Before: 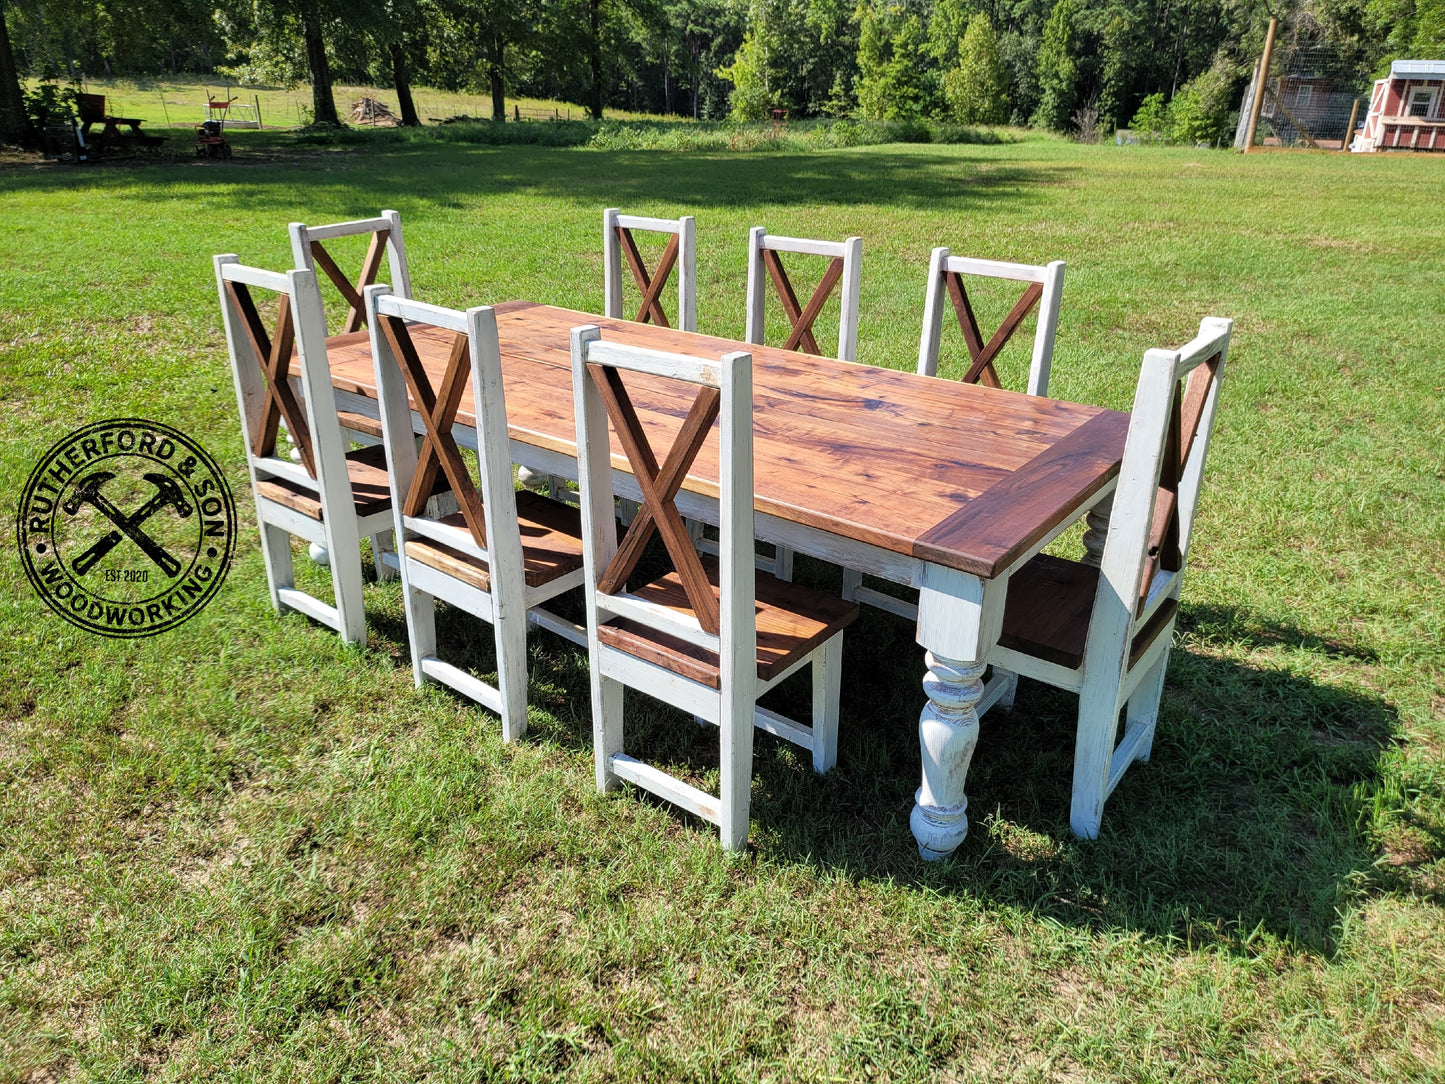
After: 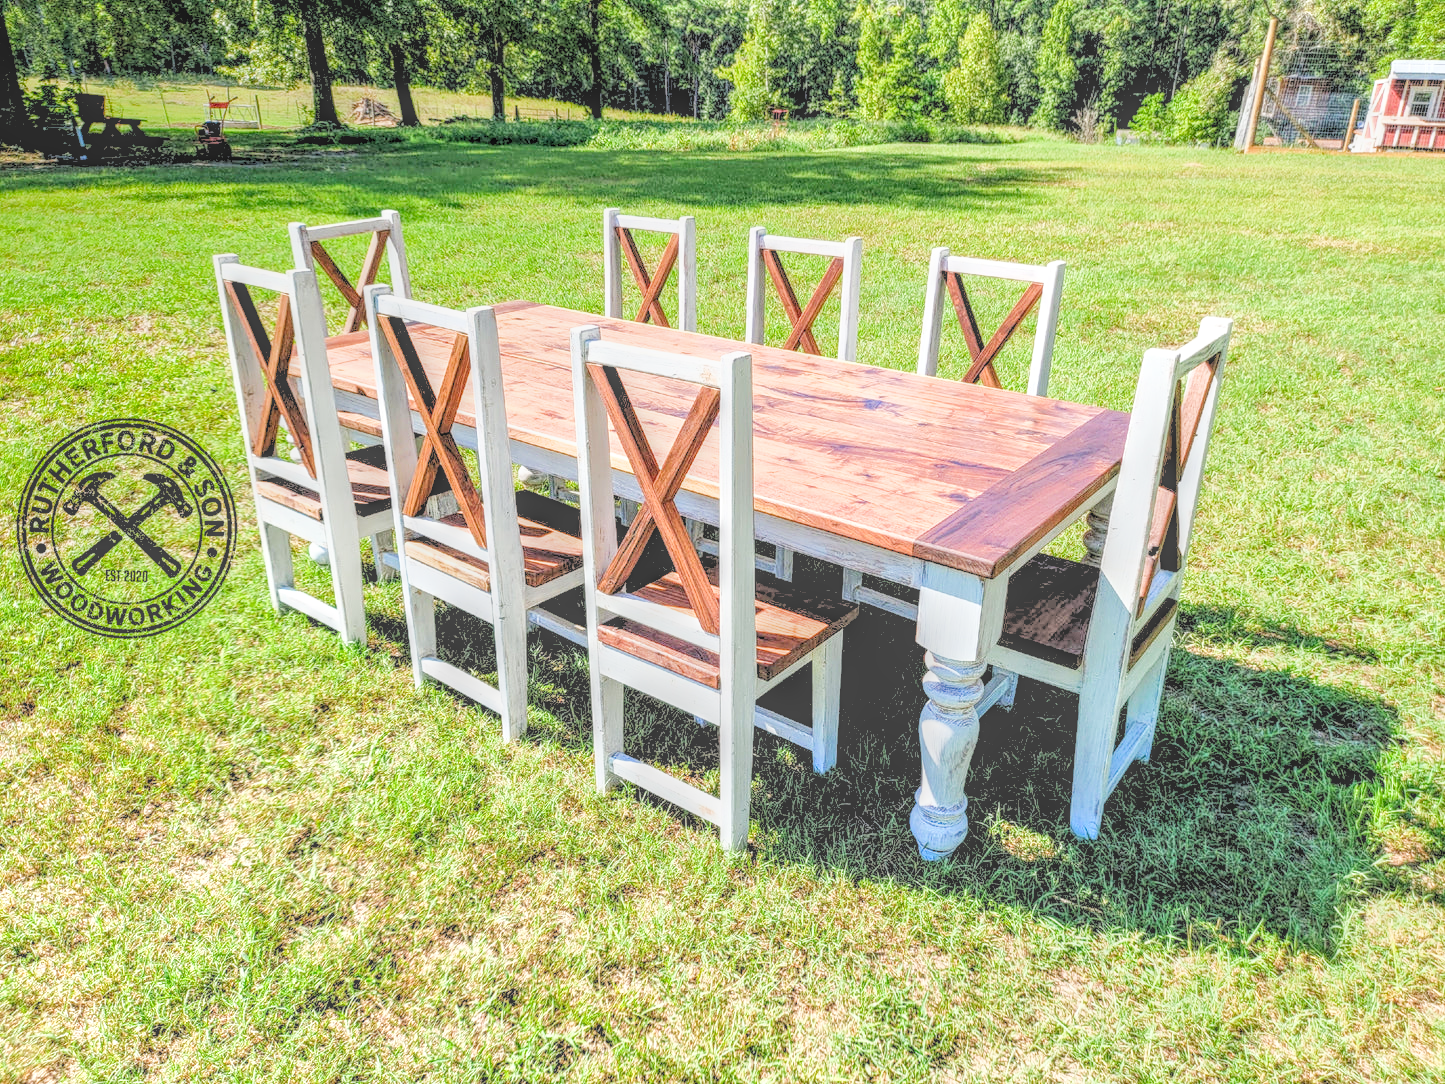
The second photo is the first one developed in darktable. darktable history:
local contrast: highlights 20%, shadows 30%, detail 200%, midtone range 0.2
filmic rgb: black relative exposure -7.65 EV, hardness 4.02, contrast 1.1, highlights saturation mix -30%
exposure: black level correction 0, exposure 1.2 EV, compensate exposure bias true, compensate highlight preservation false
levels: levels [0.072, 0.414, 0.976]
